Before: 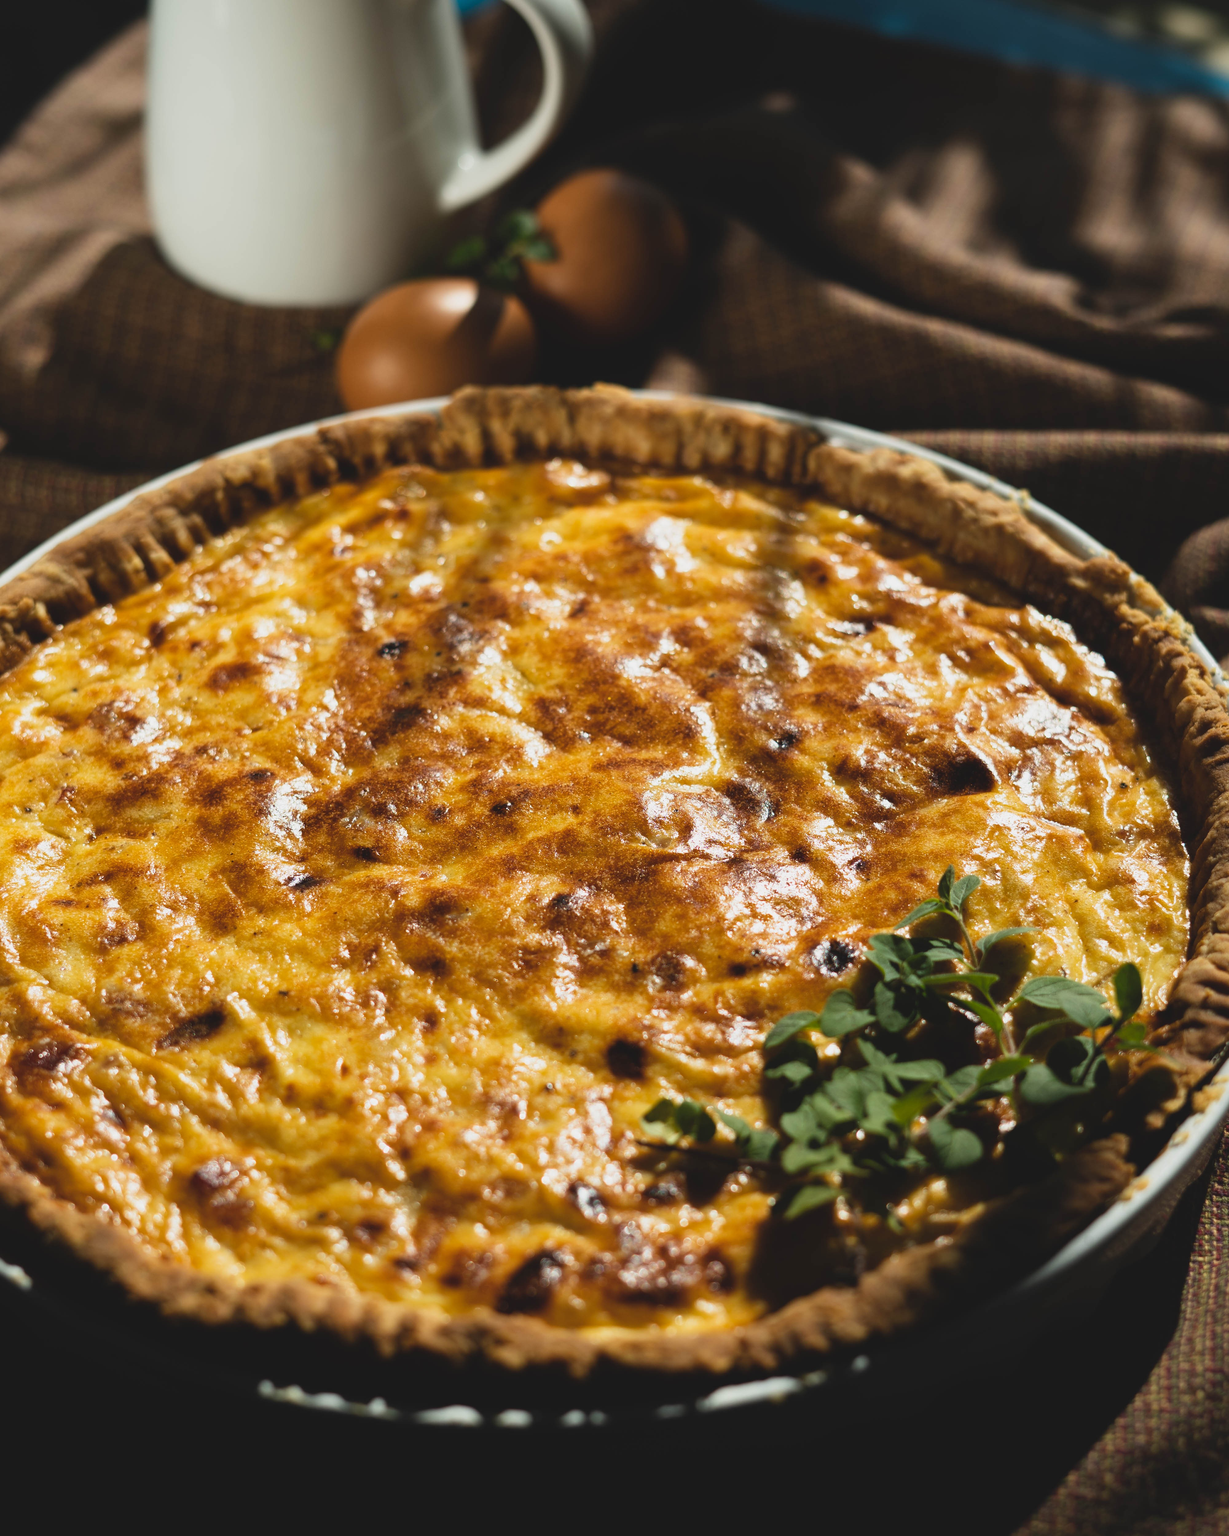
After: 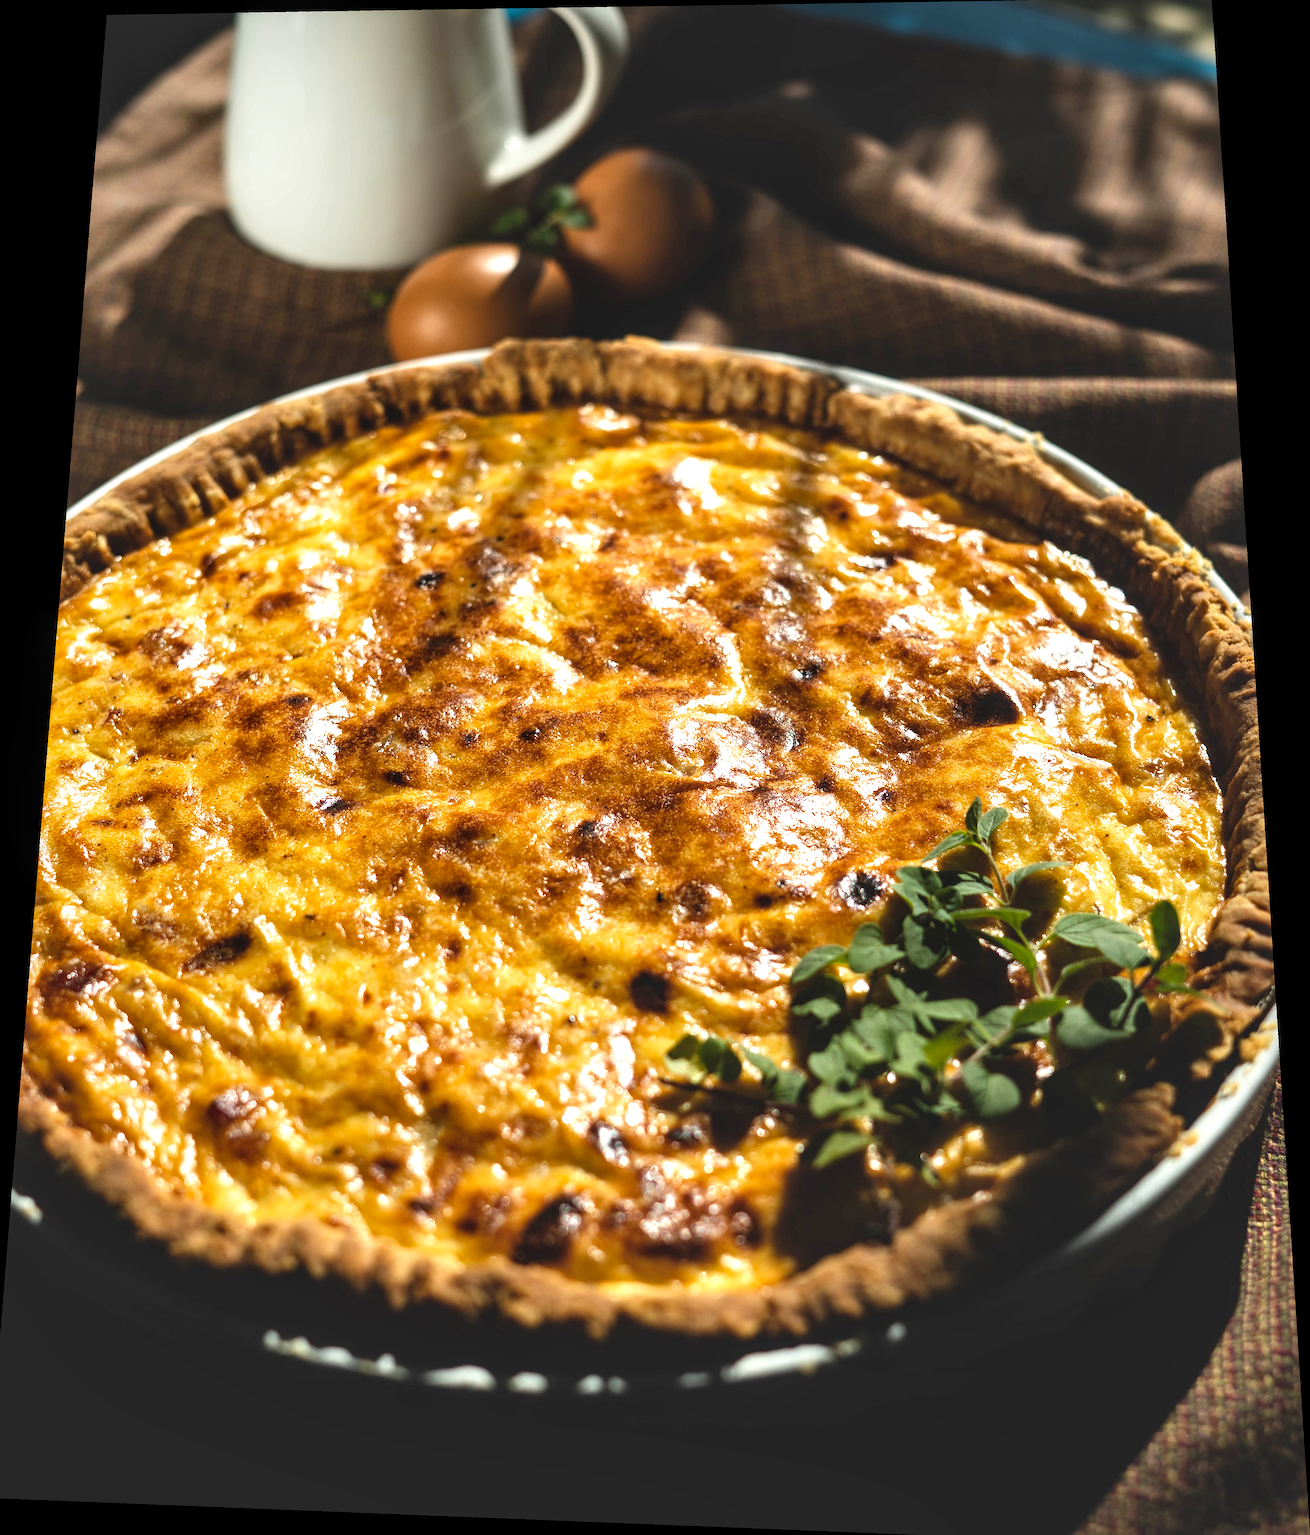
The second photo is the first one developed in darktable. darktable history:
crop and rotate: angle -0.5°
rotate and perspective: rotation 0.128°, lens shift (vertical) -0.181, lens shift (horizontal) -0.044, shear 0.001, automatic cropping off
local contrast: on, module defaults
sharpen: amount 0.2
exposure: black level correction 0.001, exposure 0.675 EV, compensate highlight preservation false
